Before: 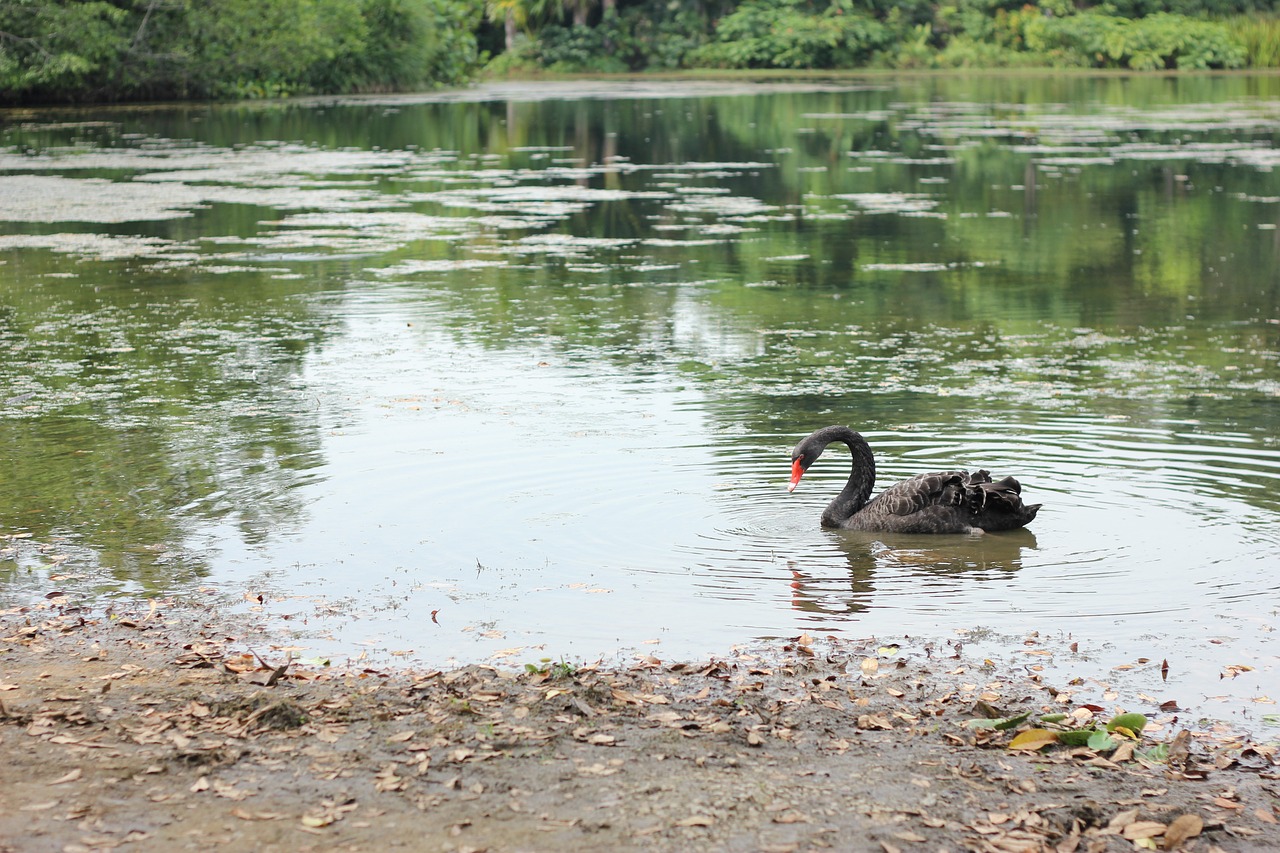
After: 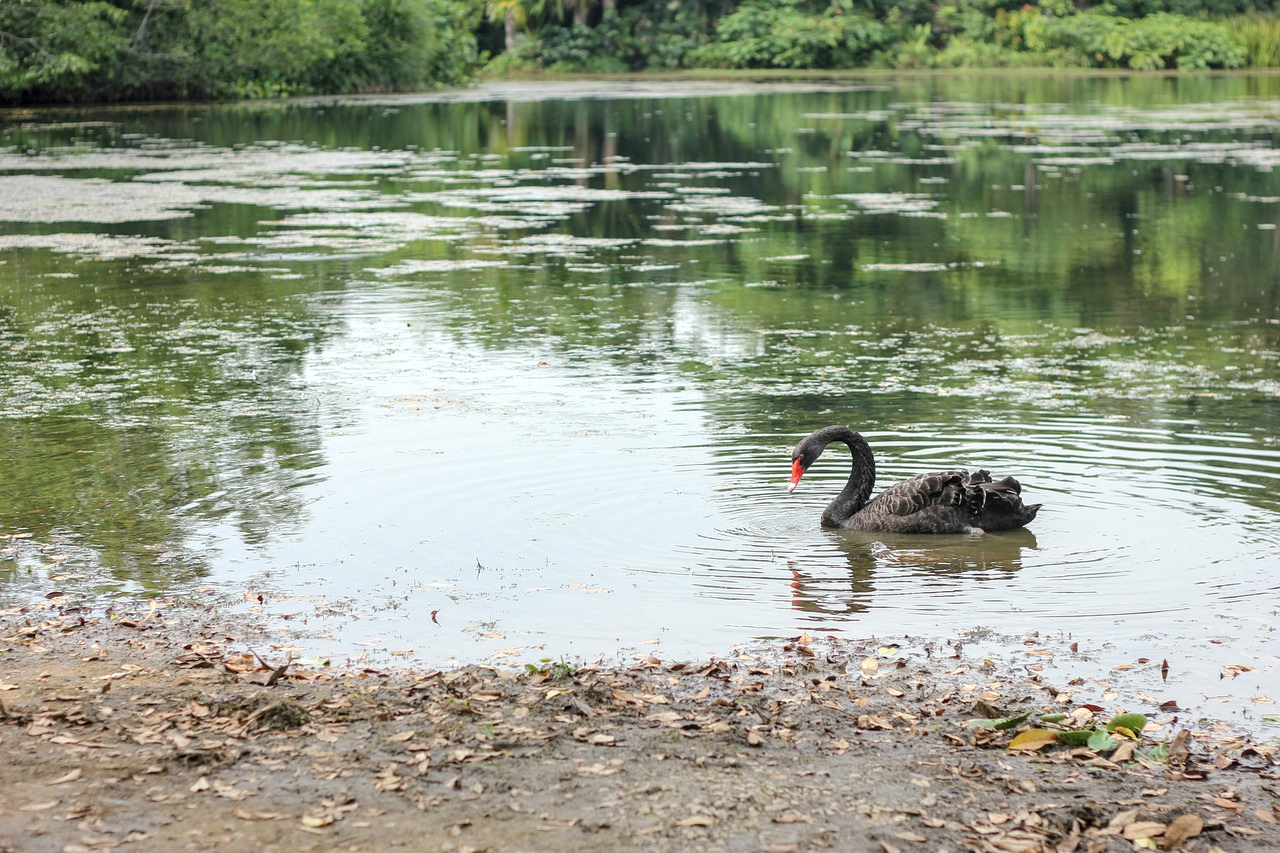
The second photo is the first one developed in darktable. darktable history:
color balance rgb: shadows lift › chroma 0.955%, shadows lift › hue 115.64°, perceptual saturation grading › global saturation 0.07%
local contrast: on, module defaults
